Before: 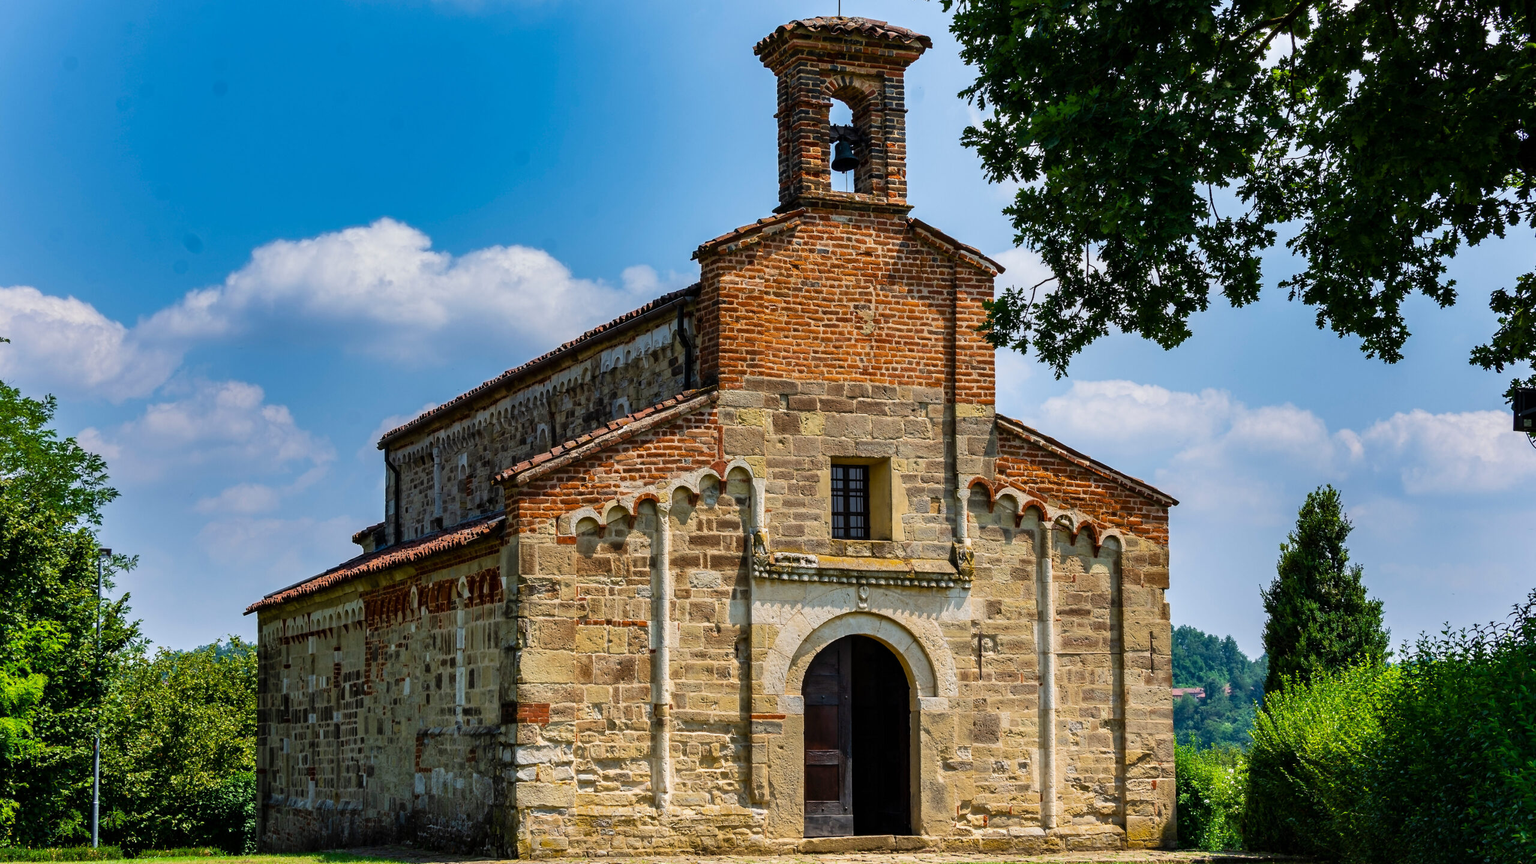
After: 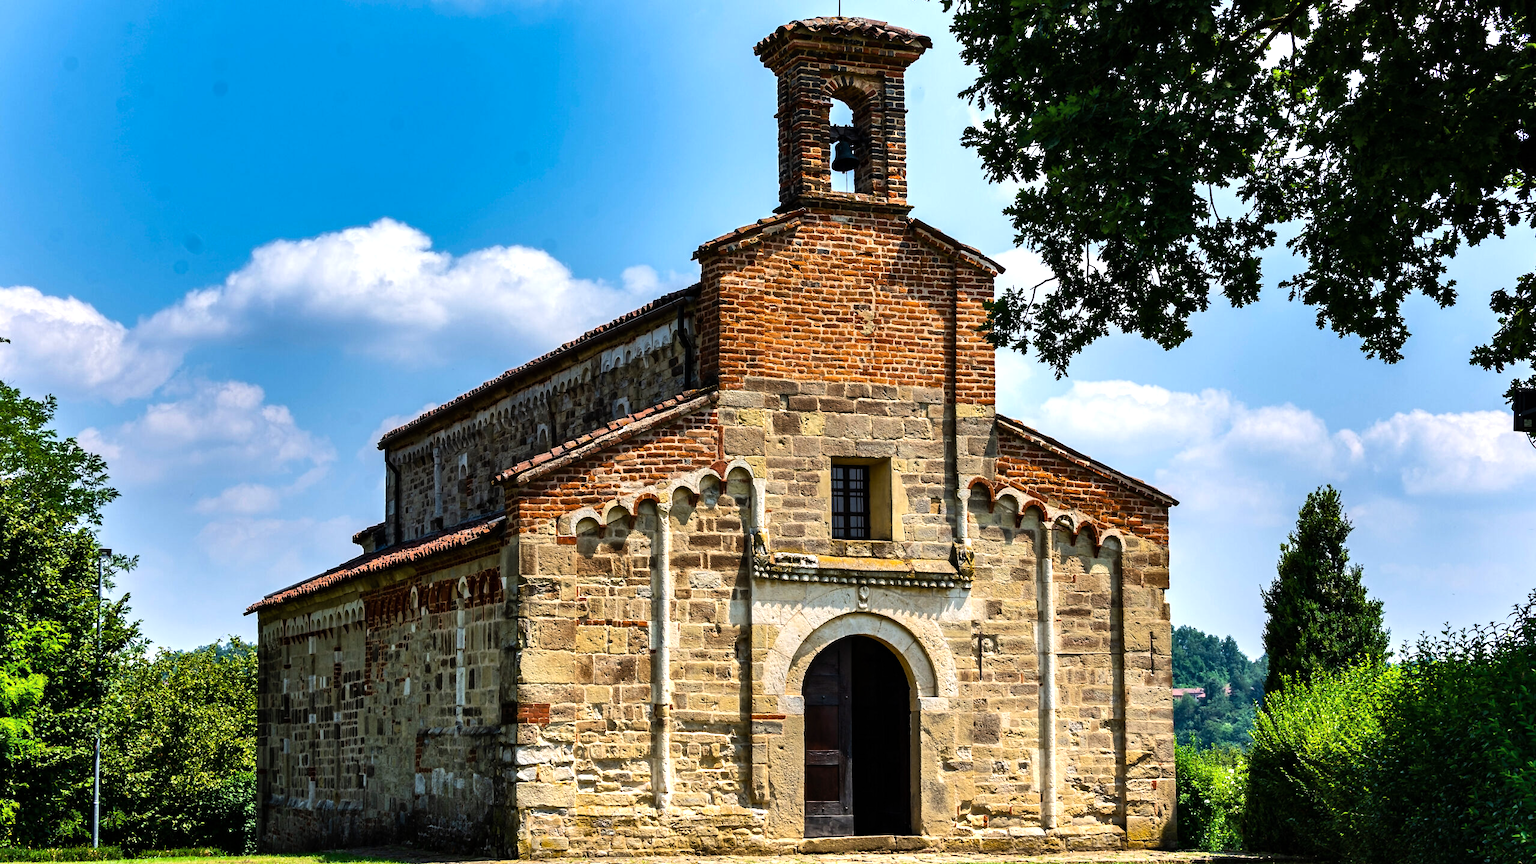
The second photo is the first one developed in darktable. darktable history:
shadows and highlights: shadows 37.27, highlights -28.18, soften with gaussian
tone equalizer: -8 EV -0.75 EV, -7 EV -0.7 EV, -6 EV -0.6 EV, -5 EV -0.4 EV, -3 EV 0.4 EV, -2 EV 0.6 EV, -1 EV 0.7 EV, +0 EV 0.75 EV, edges refinement/feathering 500, mask exposure compensation -1.57 EV, preserve details no
